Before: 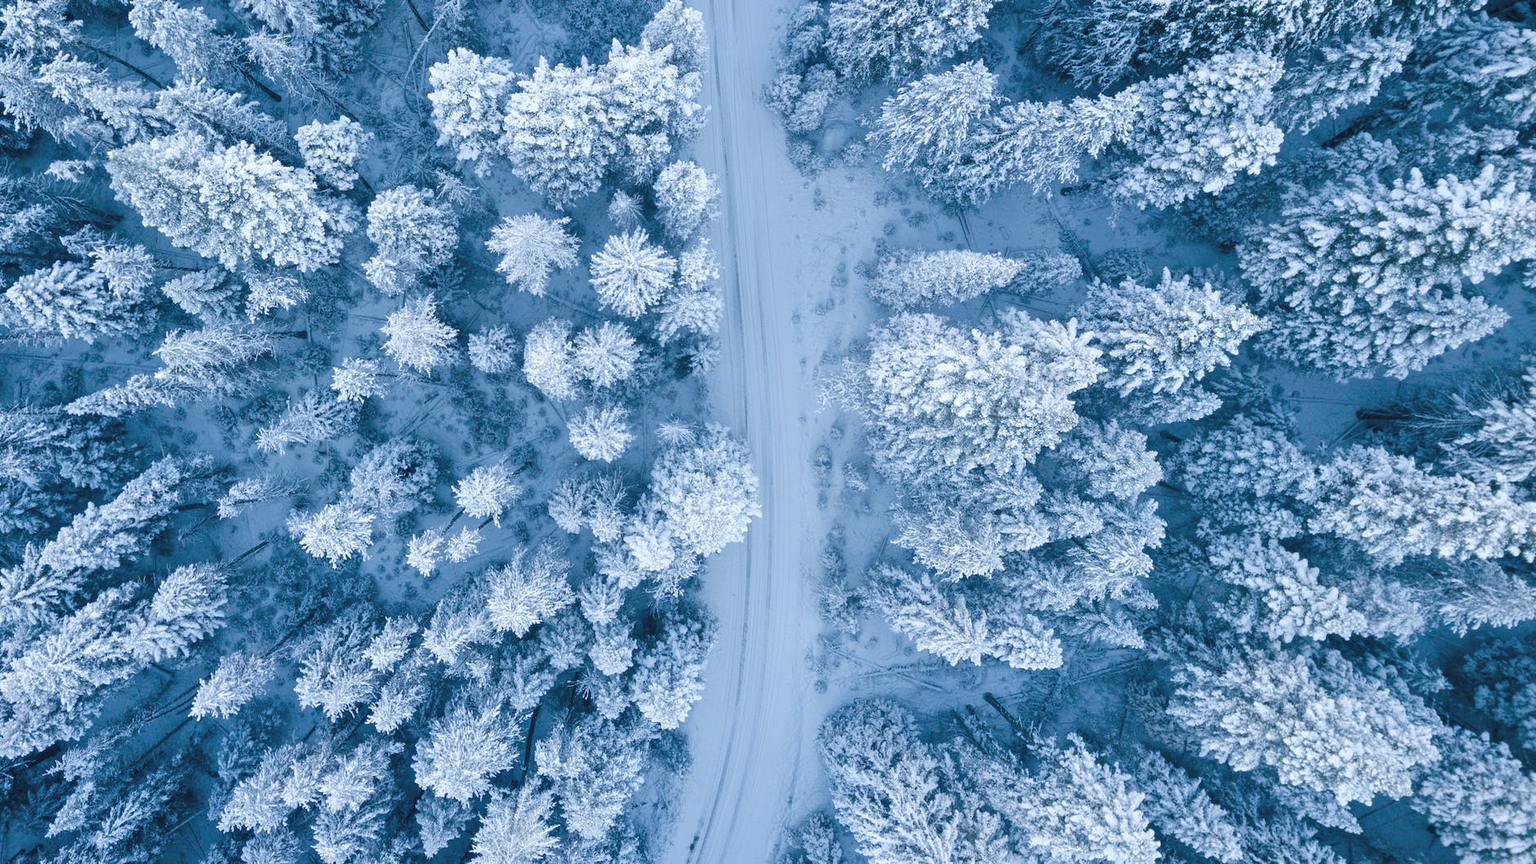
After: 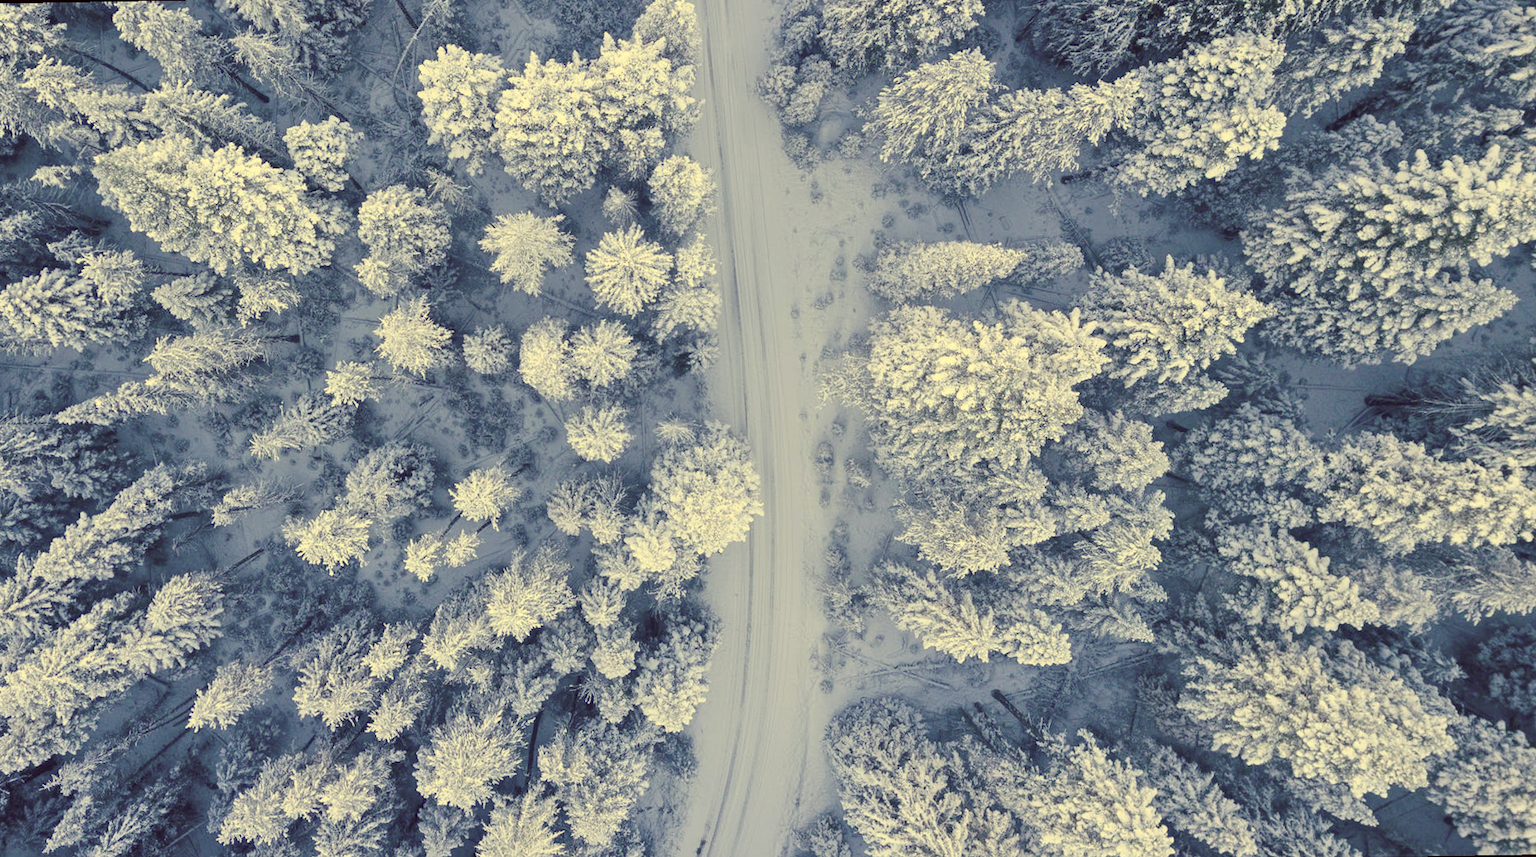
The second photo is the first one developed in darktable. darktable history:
rotate and perspective: rotation -1°, crop left 0.011, crop right 0.989, crop top 0.025, crop bottom 0.975
white balance: emerald 1
color correction: highlights a* -0.482, highlights b* 40, shadows a* 9.8, shadows b* -0.161
